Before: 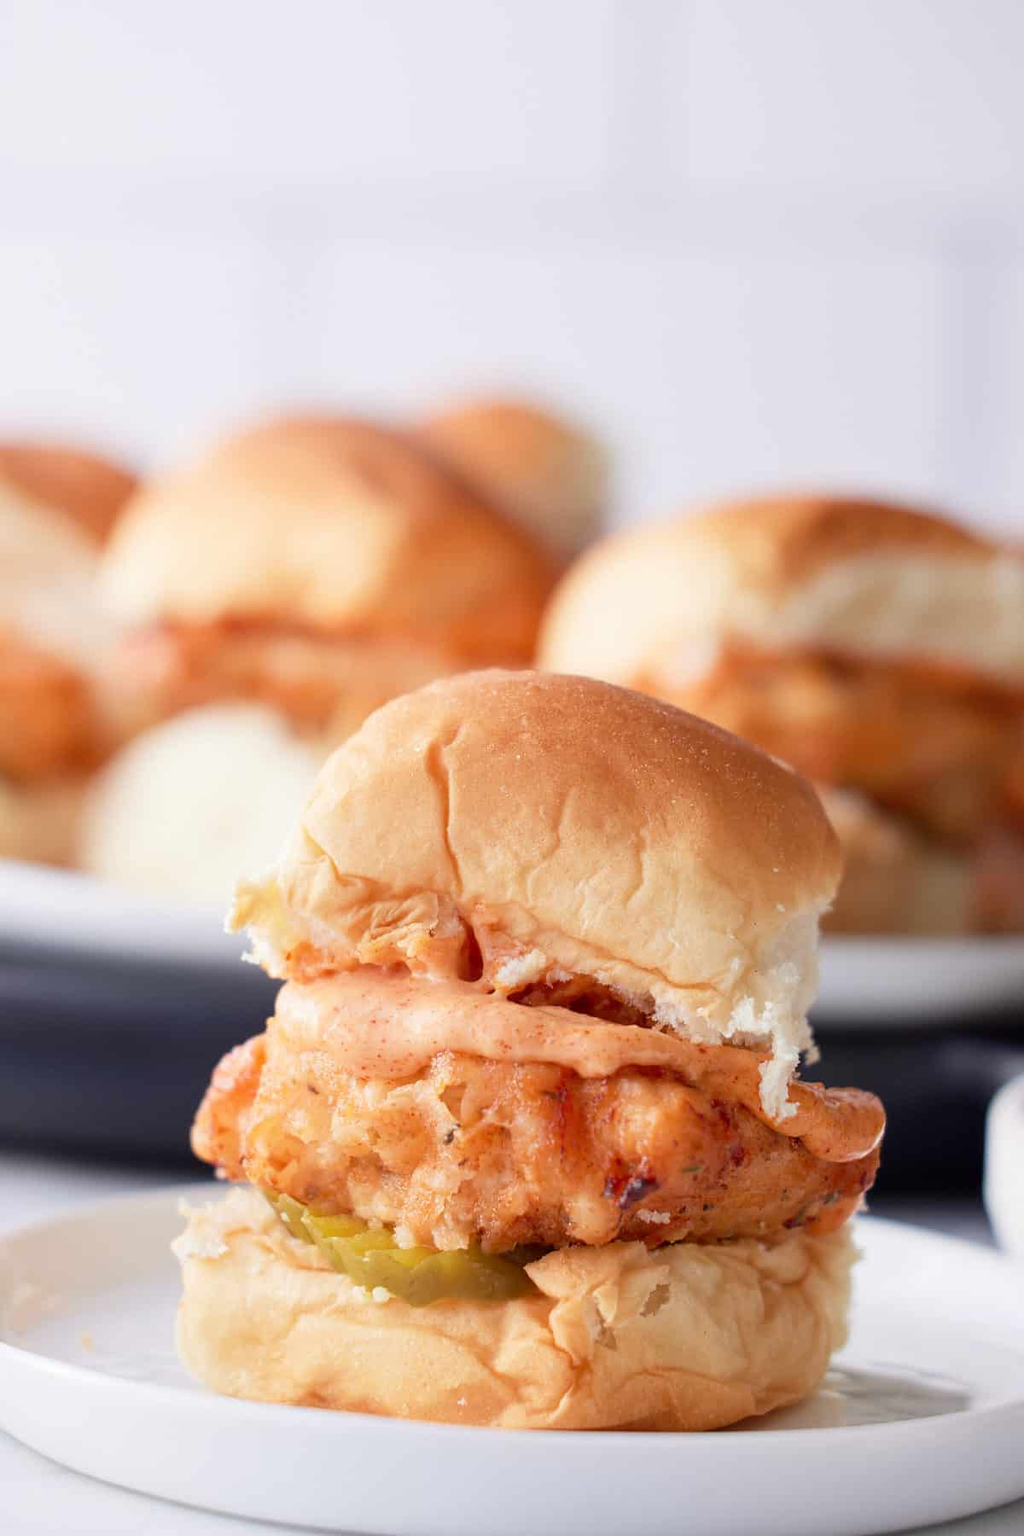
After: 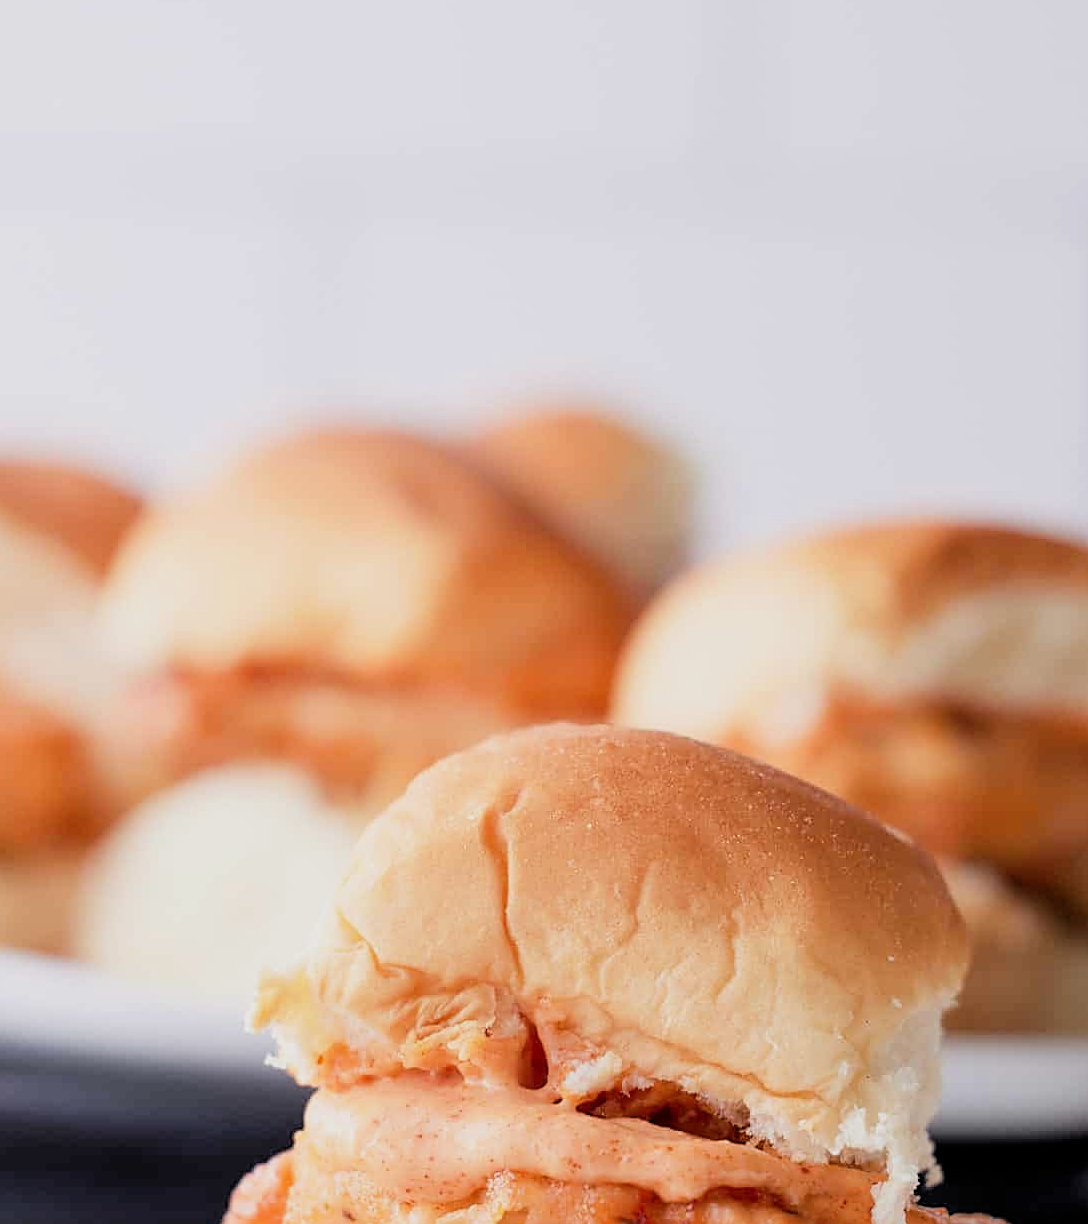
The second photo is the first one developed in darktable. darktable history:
exposure: exposure 0.083 EV, compensate exposure bias true, compensate highlight preservation false
crop: left 1.526%, top 3.411%, right 7.746%, bottom 28.453%
sharpen: amount 0.496
filmic rgb: black relative exposure -3.83 EV, white relative exposure 3.48 EV, hardness 2.61, contrast 1.103
